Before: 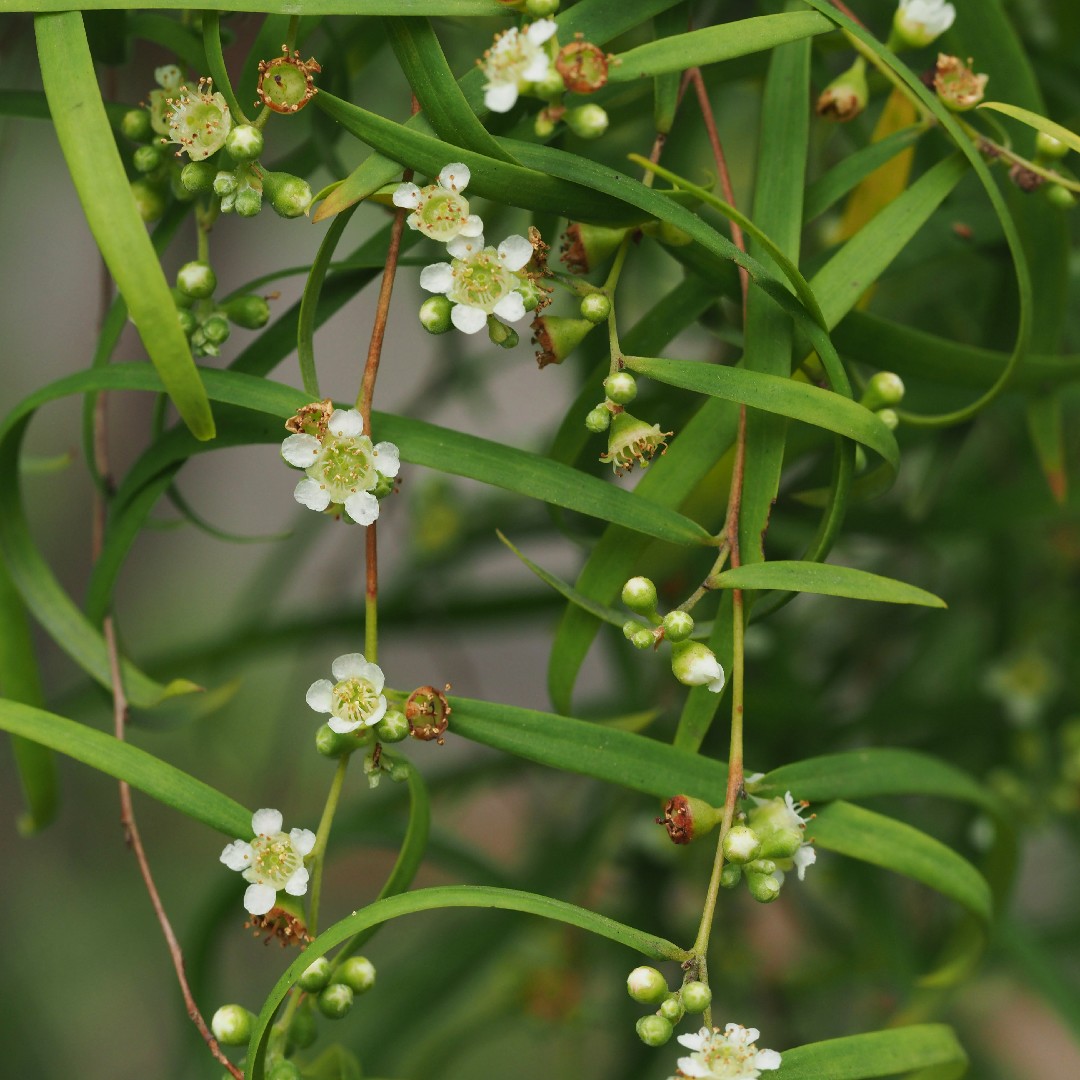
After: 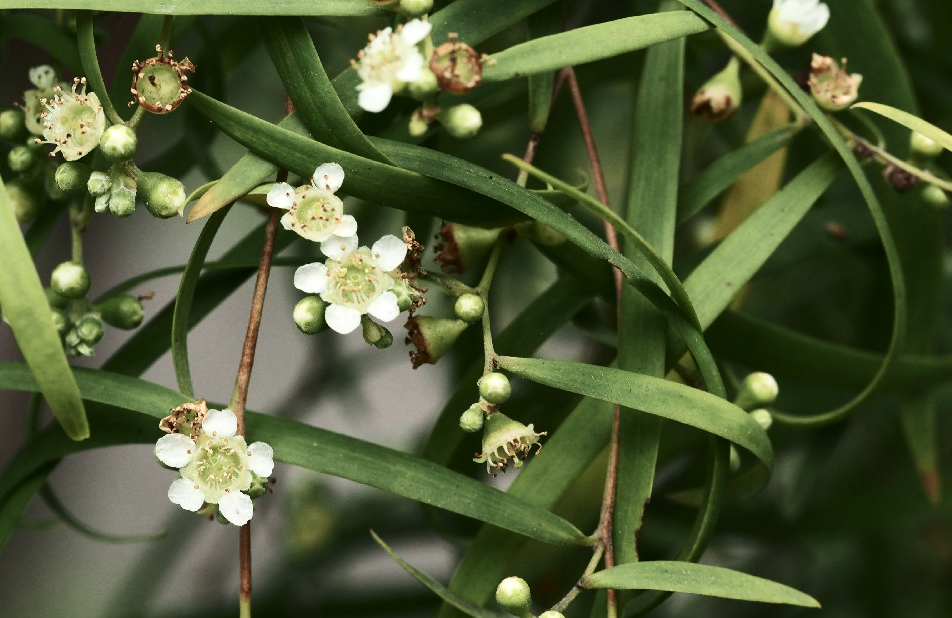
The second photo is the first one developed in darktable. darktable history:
tone equalizer: -8 EV -0.417 EV, -7 EV -0.389 EV, -6 EV -0.333 EV, -5 EV -0.222 EV, -3 EV 0.222 EV, -2 EV 0.333 EV, -1 EV 0.389 EV, +0 EV 0.417 EV, edges refinement/feathering 500, mask exposure compensation -1.57 EV, preserve details no
crop and rotate: left 11.812%, bottom 42.776%
contrast brightness saturation: contrast 0.25, saturation -0.31
